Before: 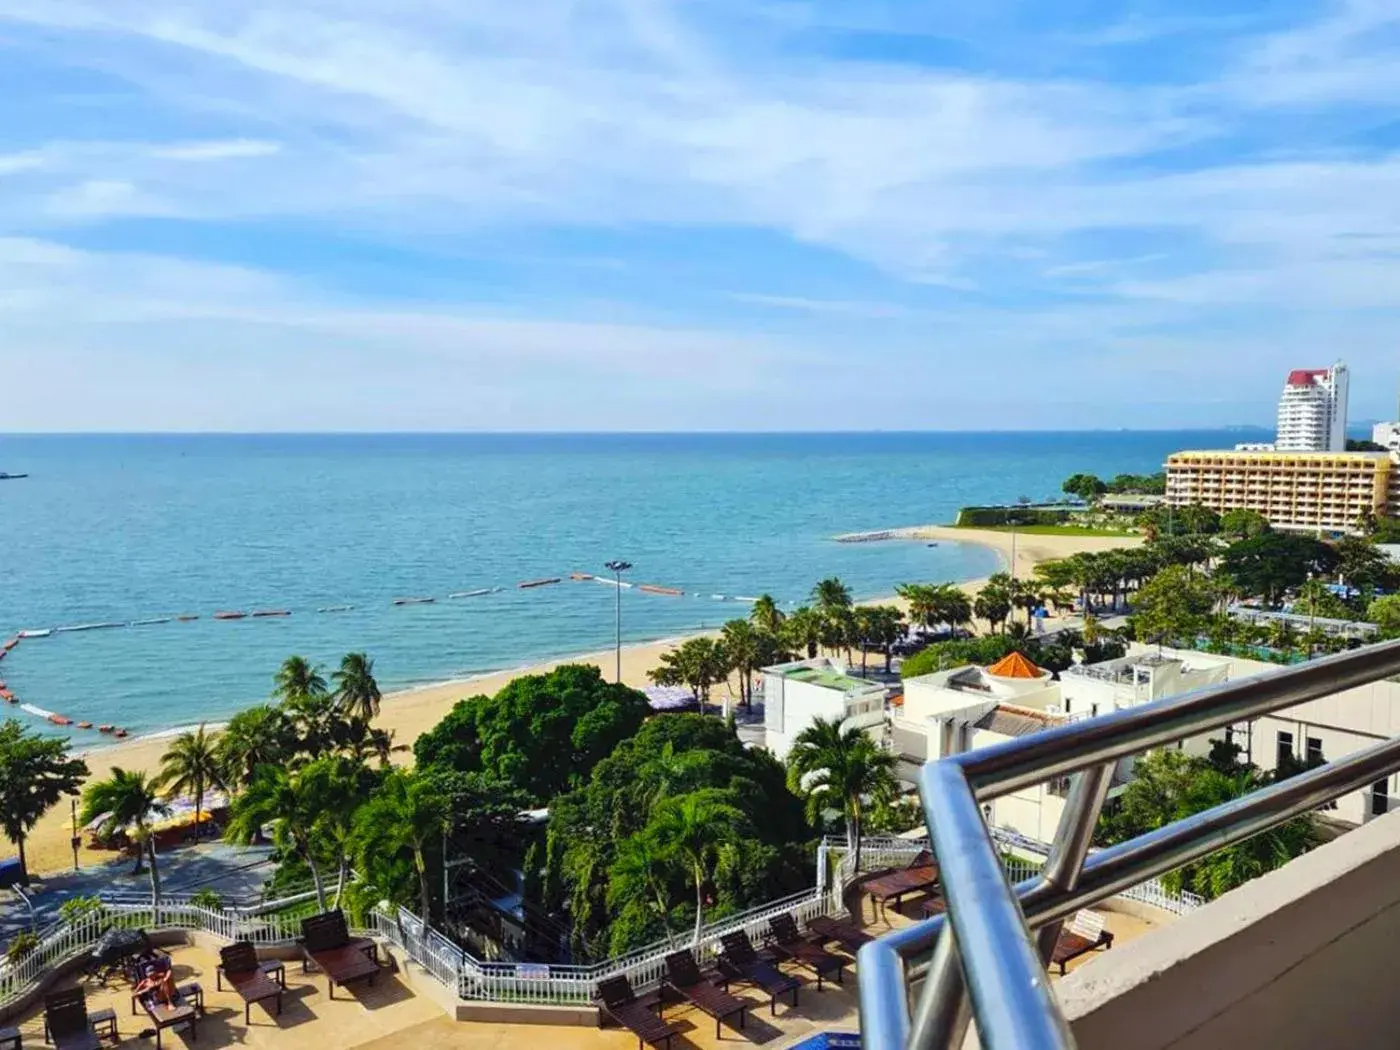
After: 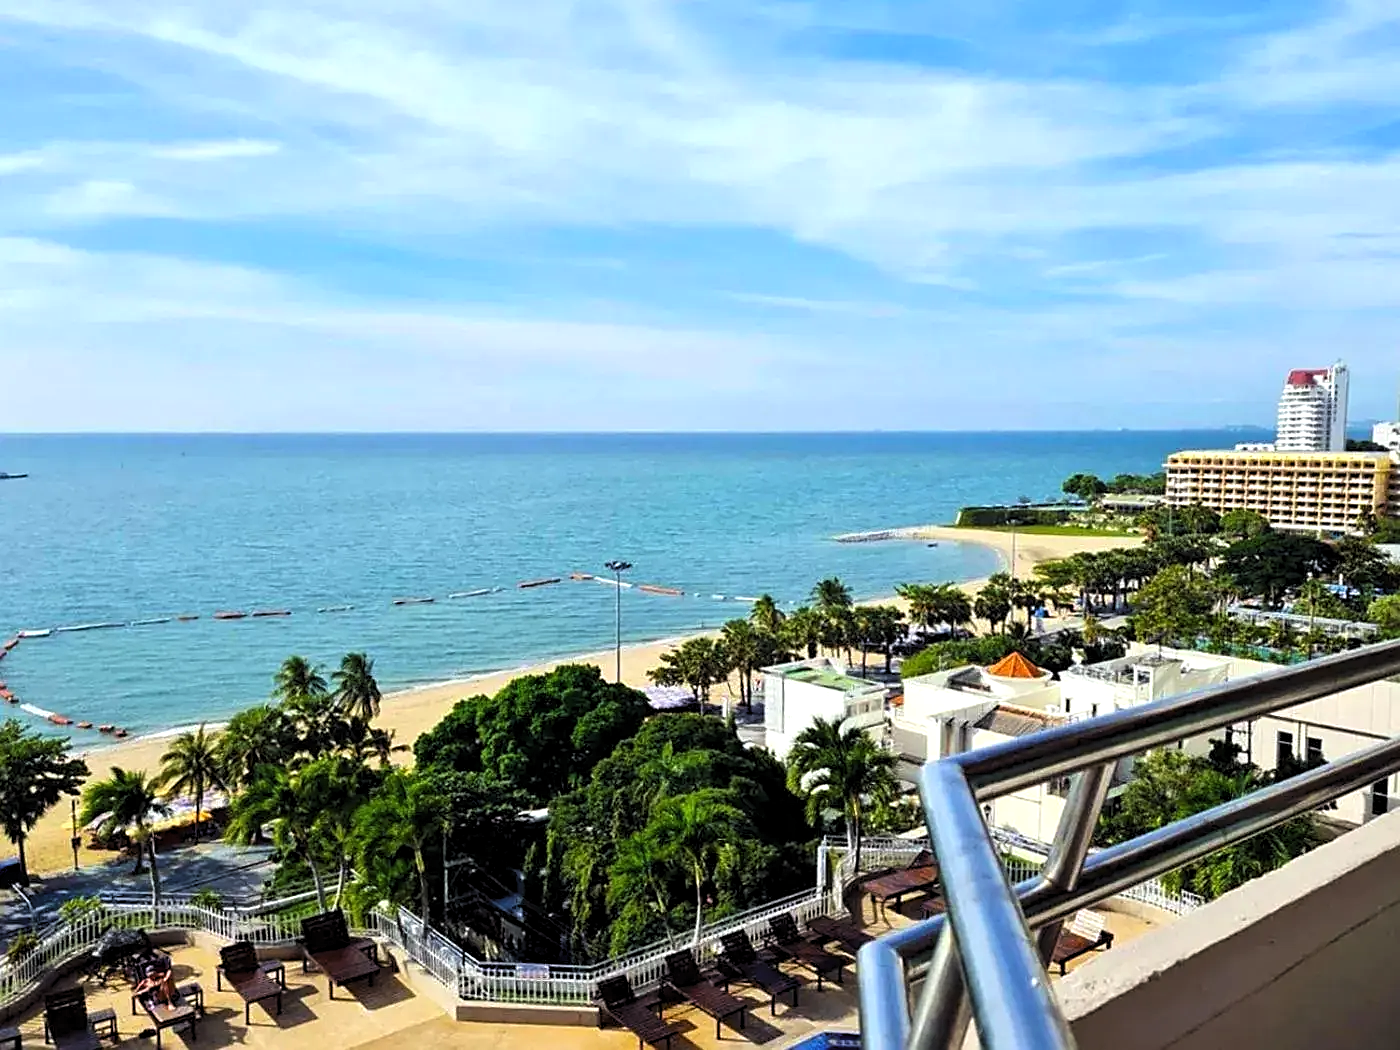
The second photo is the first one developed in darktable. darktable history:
levels: levels [0.062, 0.494, 0.925]
sharpen: on, module defaults
